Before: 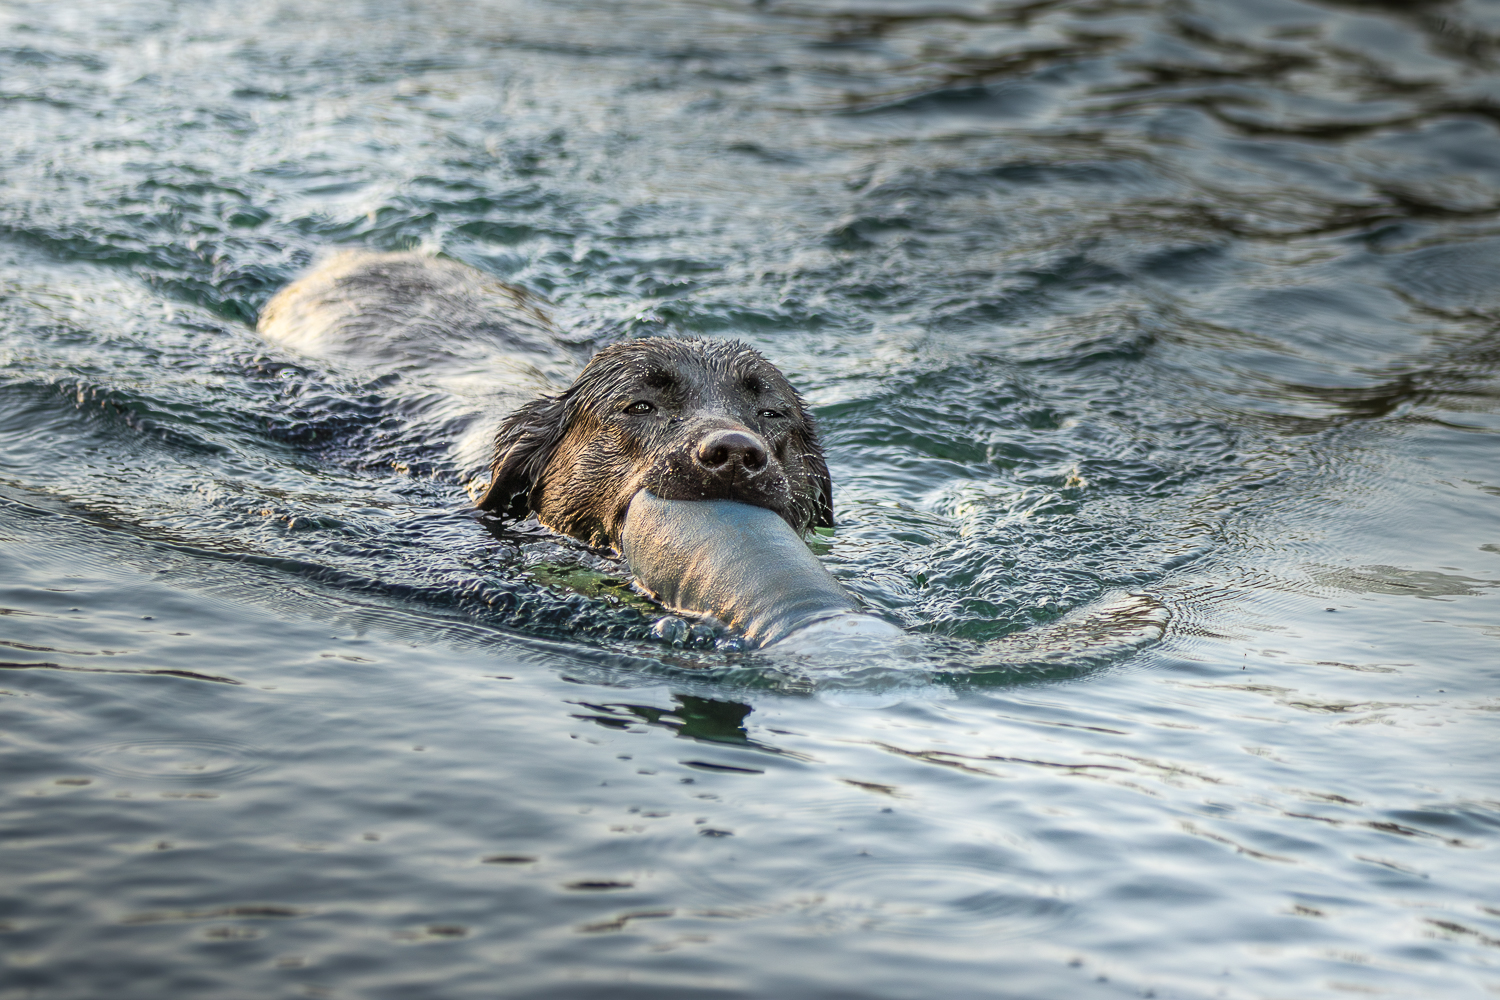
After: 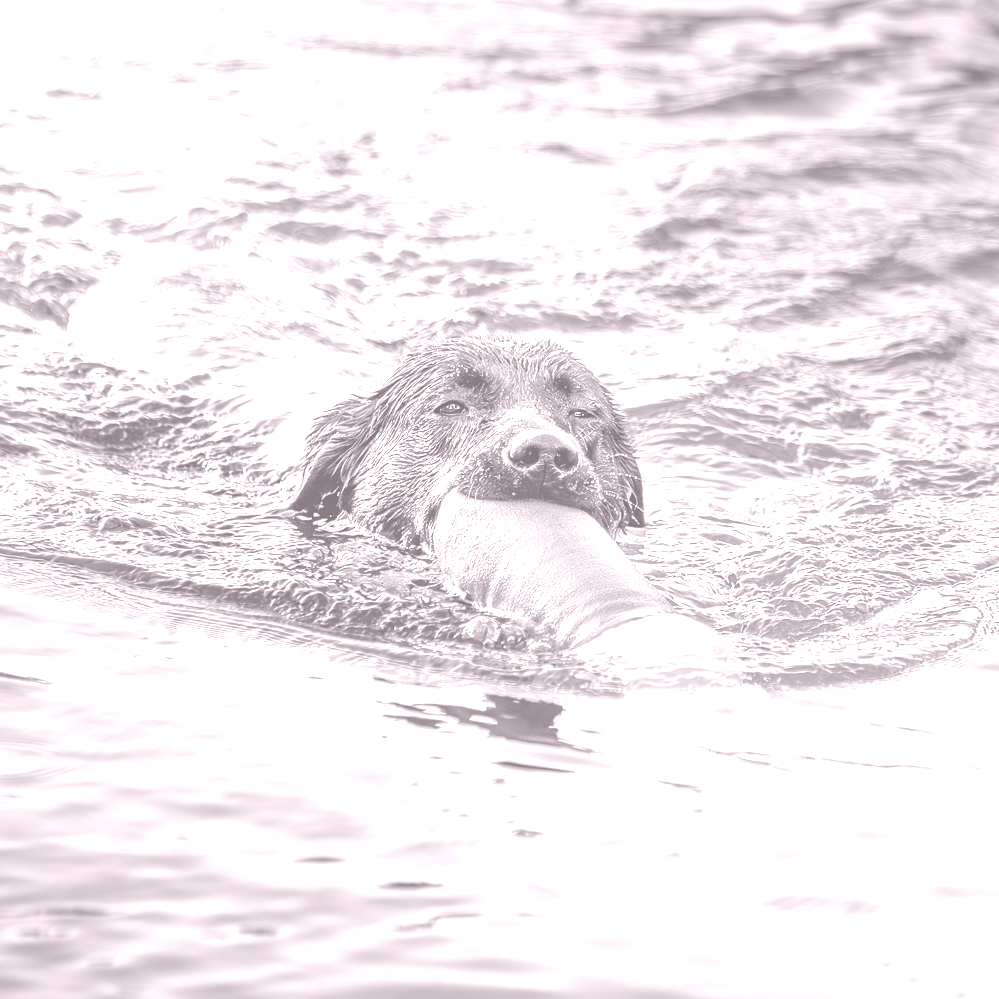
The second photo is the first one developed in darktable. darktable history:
crop and rotate: left 12.648%, right 20.685%
velvia: on, module defaults
colorize: hue 25.2°, saturation 83%, source mix 82%, lightness 79%, version 1
contrast equalizer: y [[0.5 ×4, 0.524, 0.59], [0.5 ×6], [0.5 ×6], [0, 0, 0, 0.01, 0.045, 0.012], [0, 0, 0, 0.044, 0.195, 0.131]]
